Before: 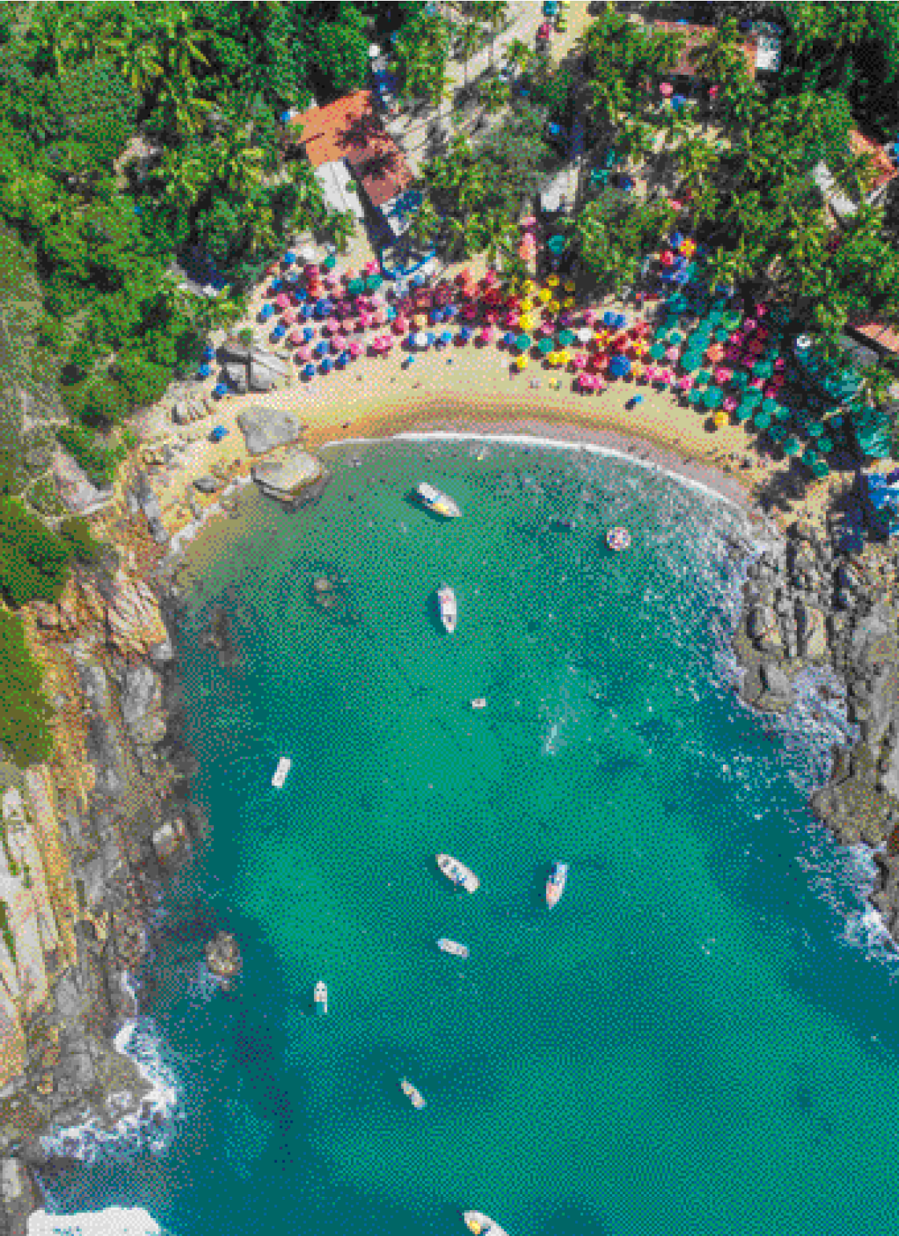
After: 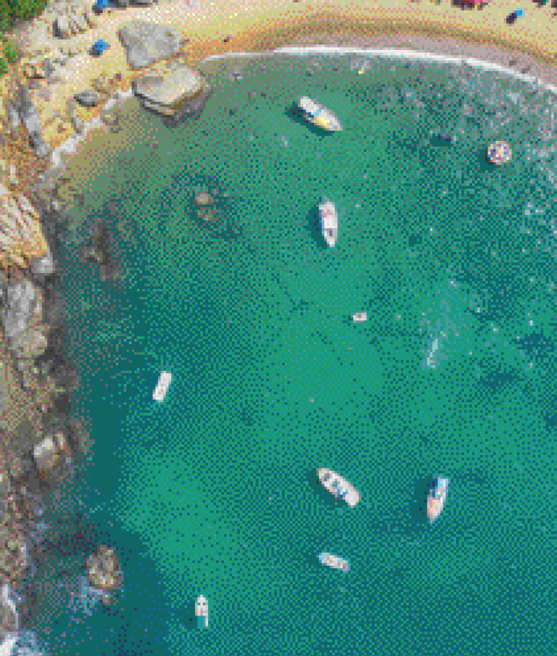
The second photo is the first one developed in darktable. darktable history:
contrast brightness saturation: saturation -0.05
crop: left 13.312%, top 31.28%, right 24.627%, bottom 15.582%
